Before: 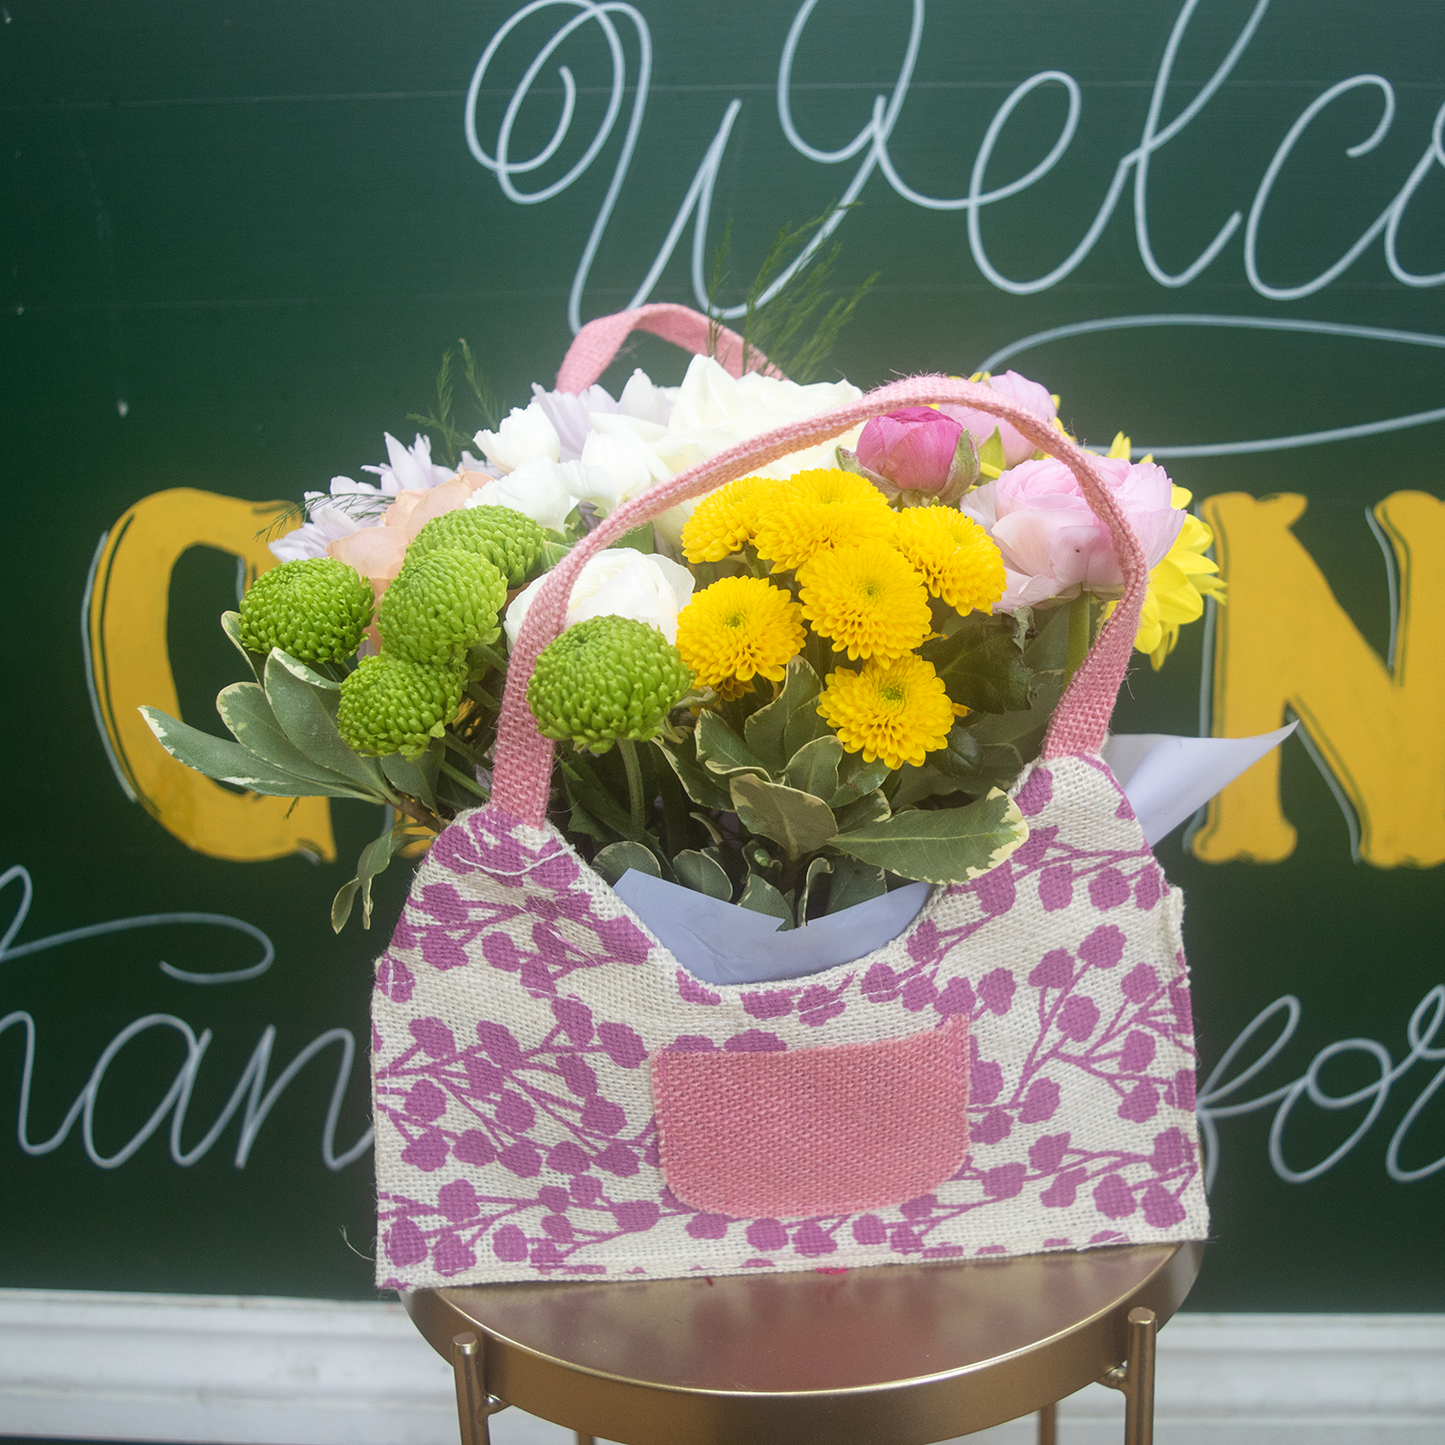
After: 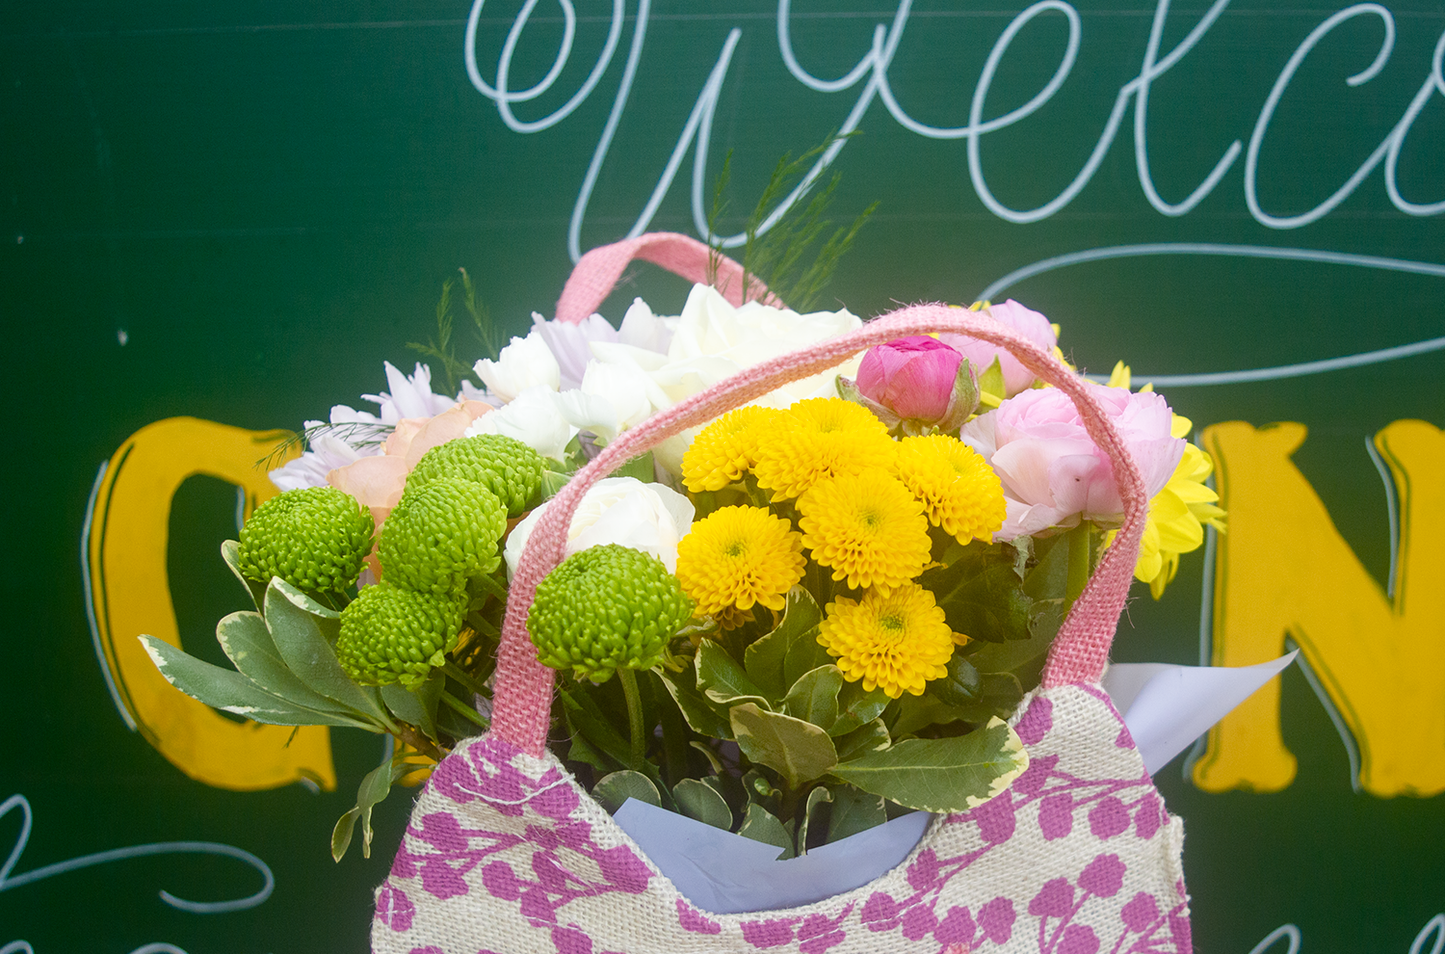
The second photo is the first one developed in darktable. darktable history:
color balance rgb: perceptual saturation grading › global saturation 20%, perceptual saturation grading › highlights -24.731%, perceptual saturation grading › shadows 50.525%, global vibrance 20%
crop and rotate: top 4.923%, bottom 29.017%
